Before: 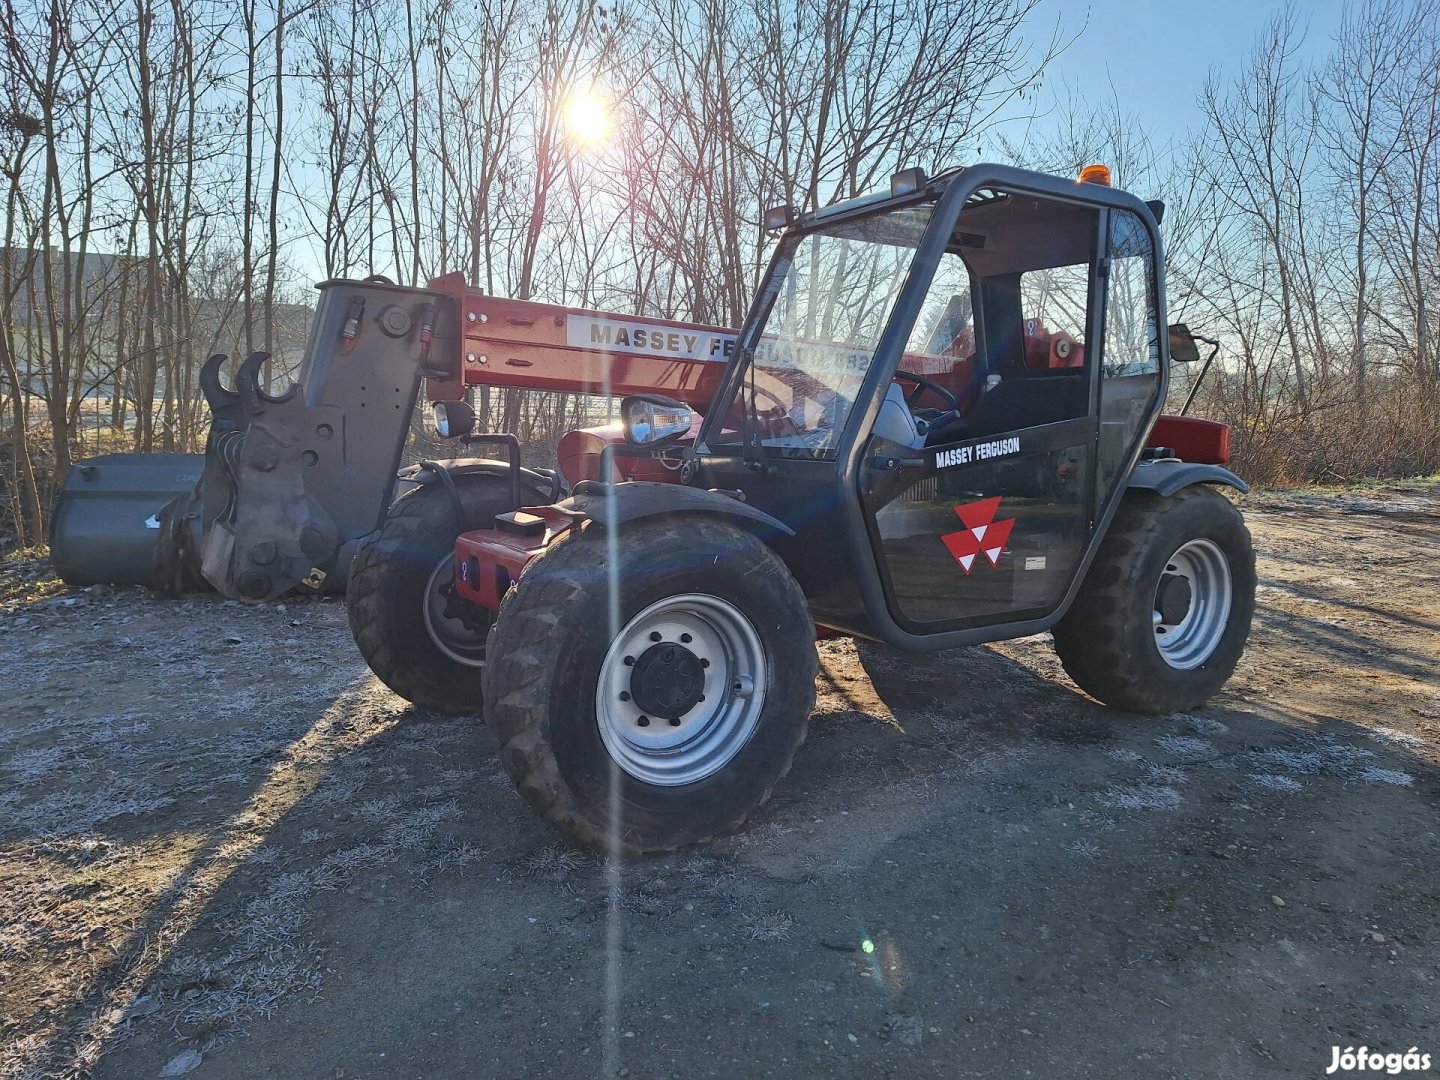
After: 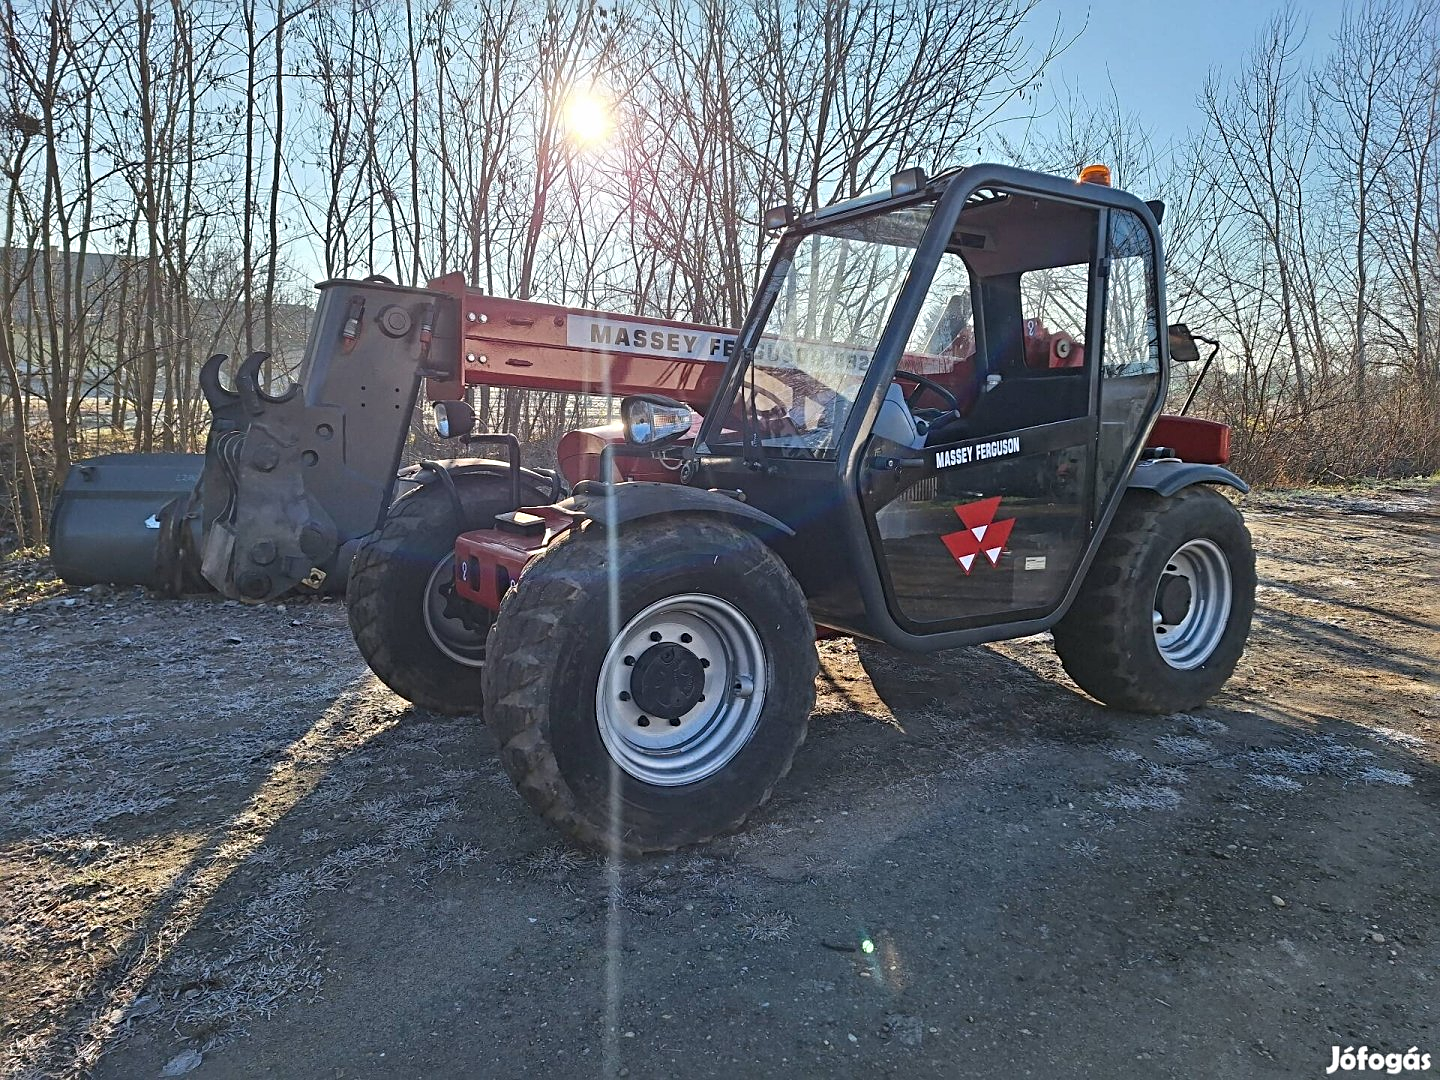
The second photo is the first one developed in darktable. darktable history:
sharpen: radius 3.962
